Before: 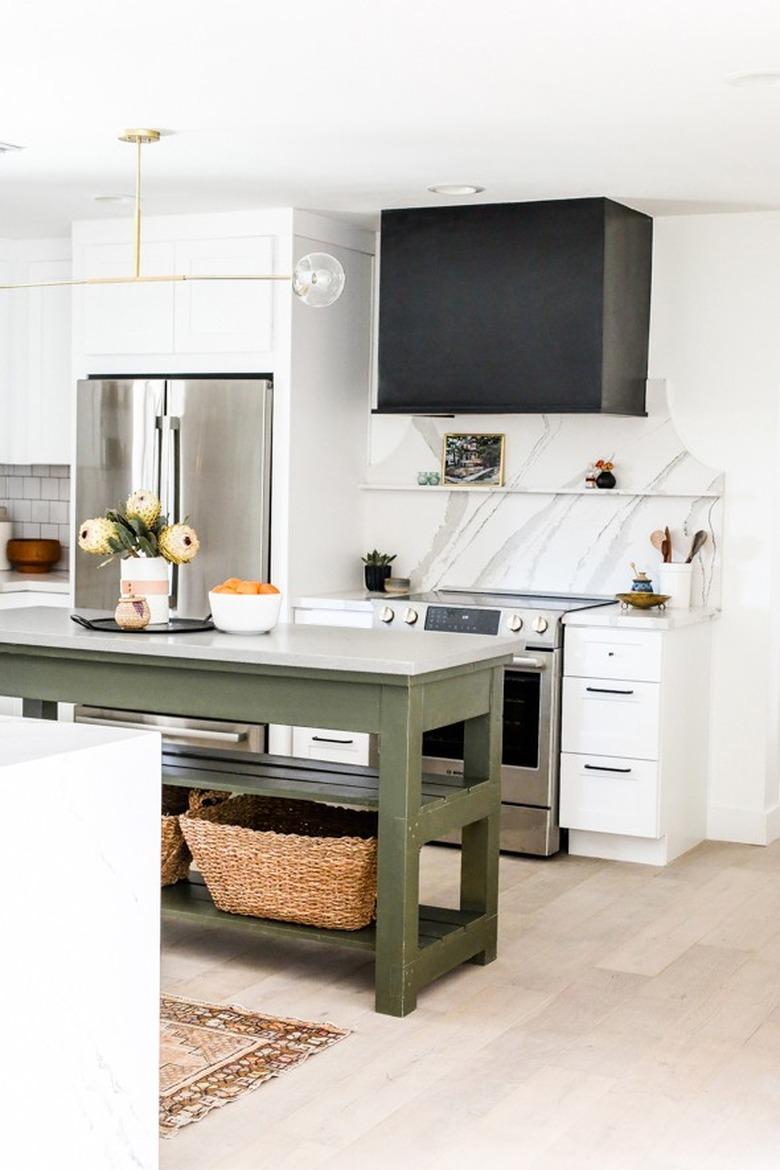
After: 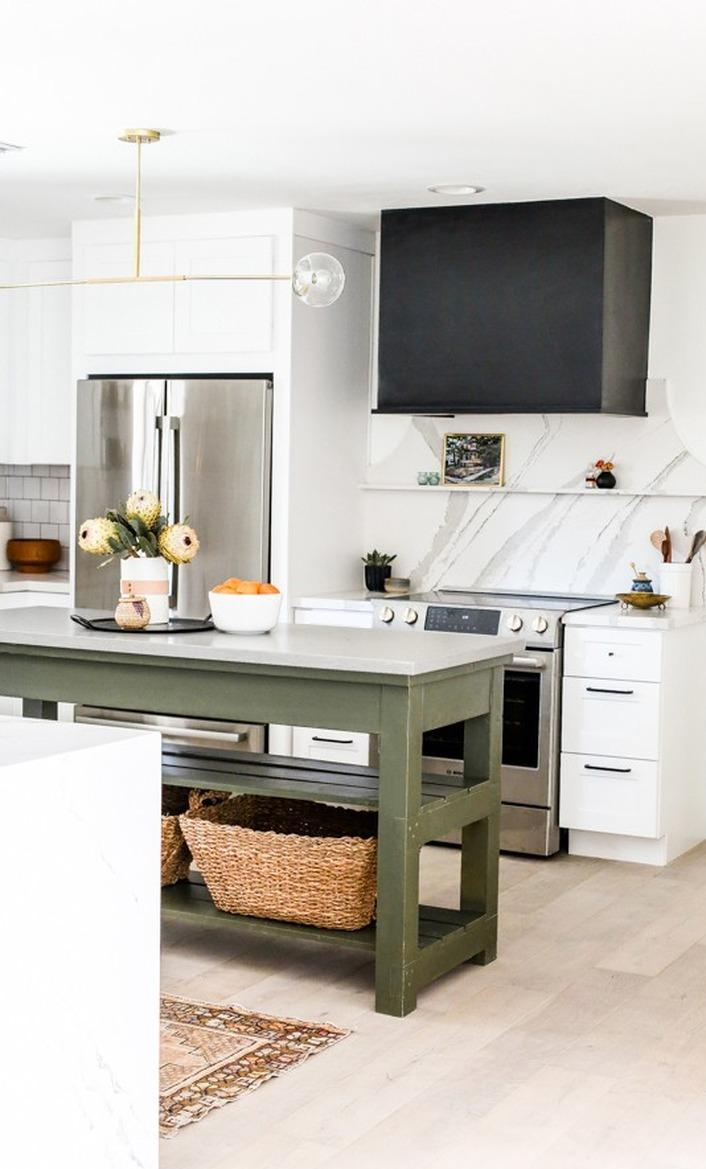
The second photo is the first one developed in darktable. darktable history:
crop: right 9.482%, bottom 0.039%
